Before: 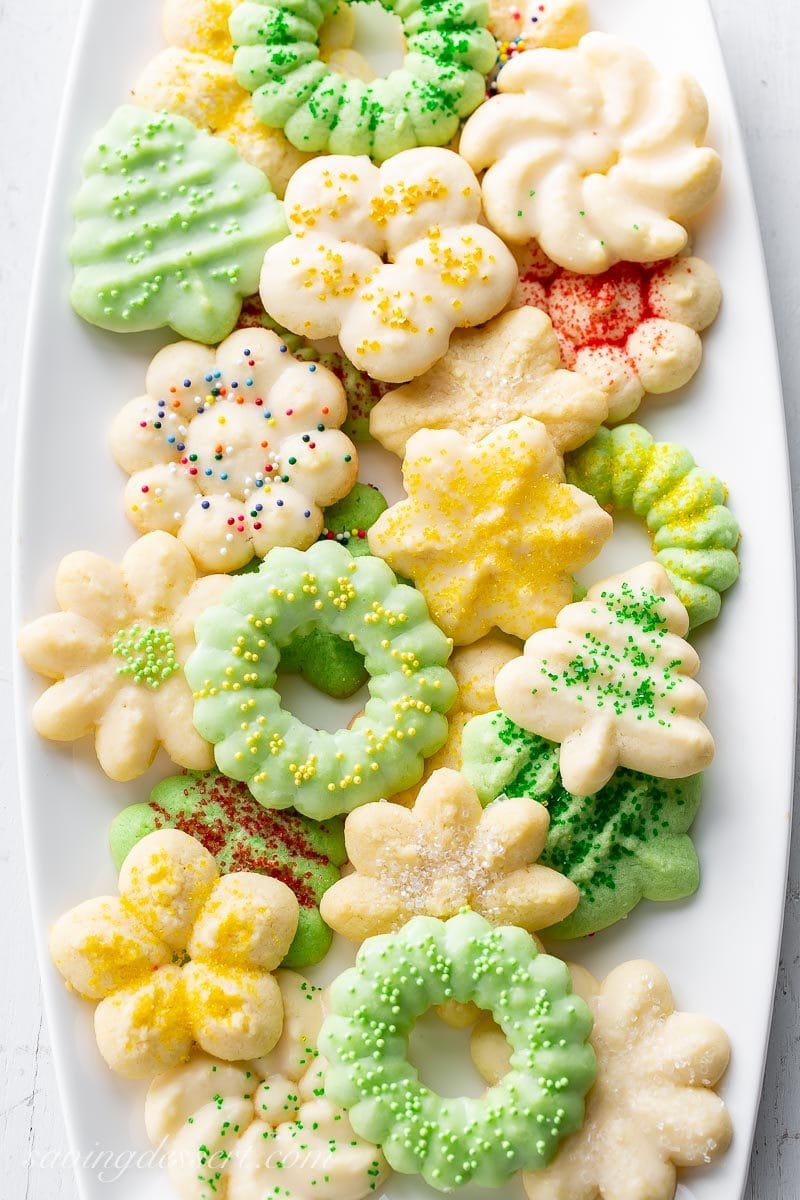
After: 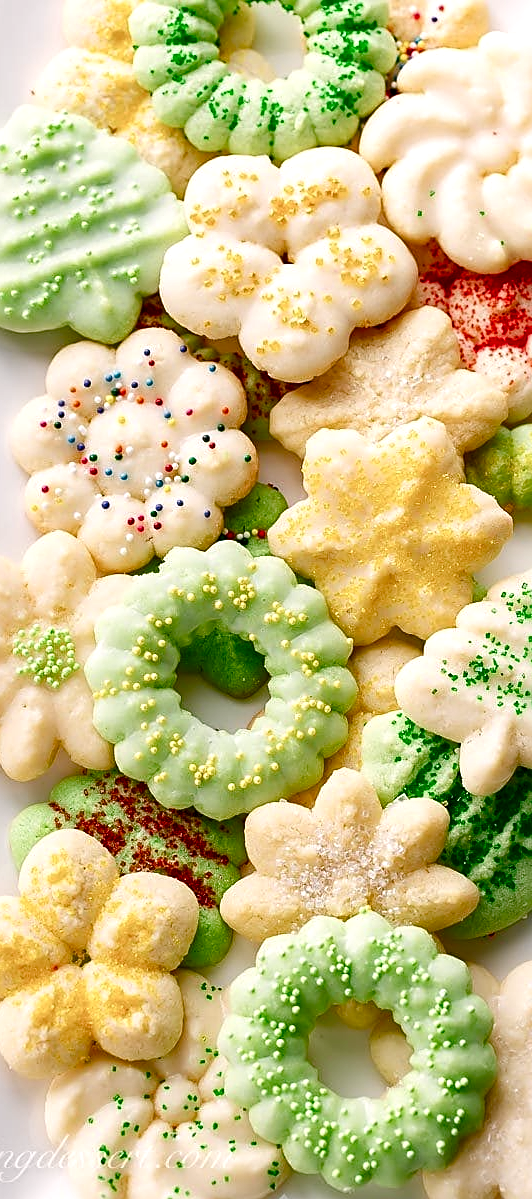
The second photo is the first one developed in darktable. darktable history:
crop and rotate: left 12.529%, right 20.888%
color balance rgb: highlights gain › chroma 0.987%, highlights gain › hue 26.58°, perceptual saturation grading › global saturation 20%, perceptual saturation grading › highlights -50.399%, perceptual saturation grading › shadows 30.746%
levels: white 99.89%, levels [0, 0.476, 0.951]
contrast brightness saturation: contrast 0.067, brightness -0.153, saturation 0.106
sharpen: on, module defaults
